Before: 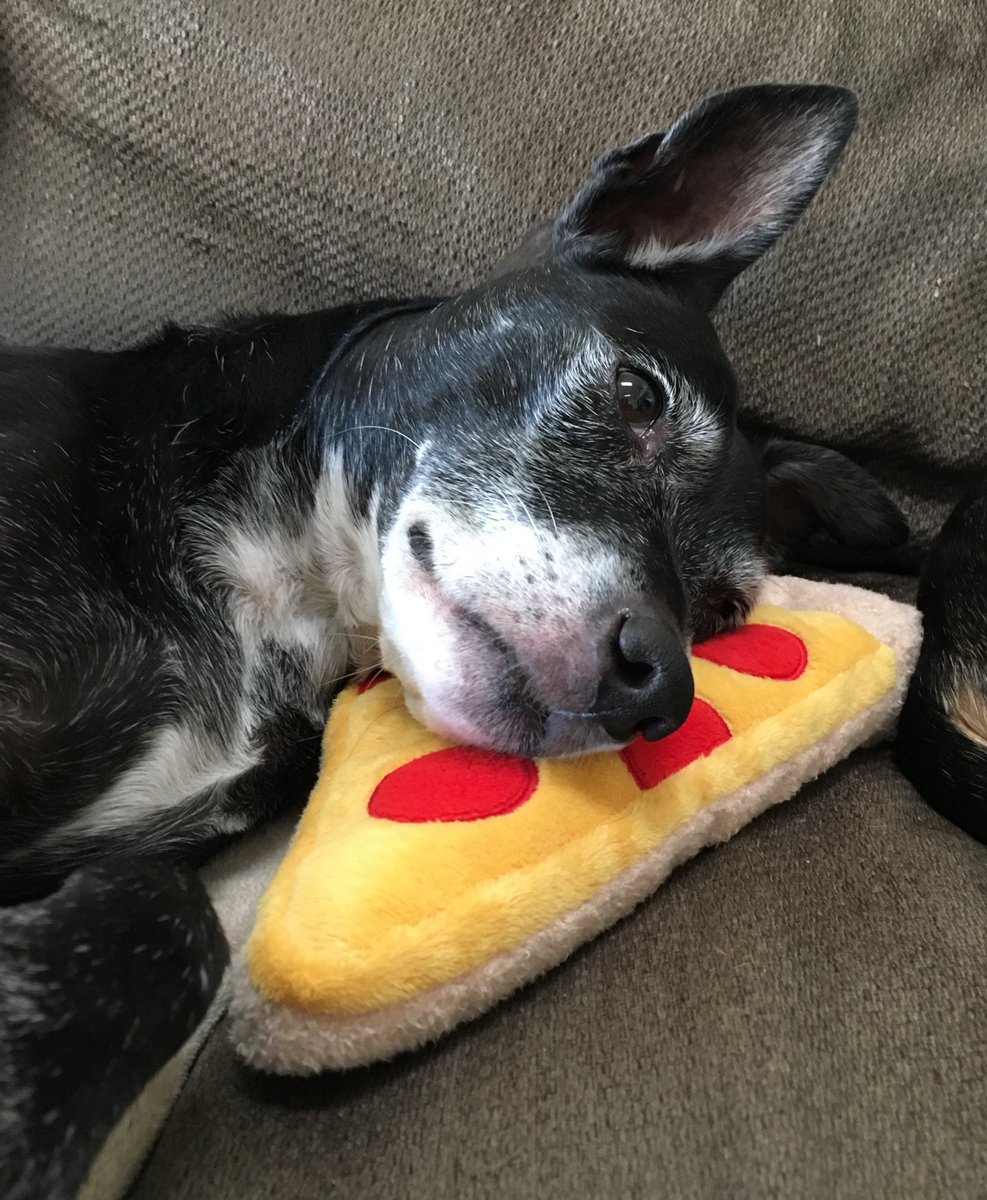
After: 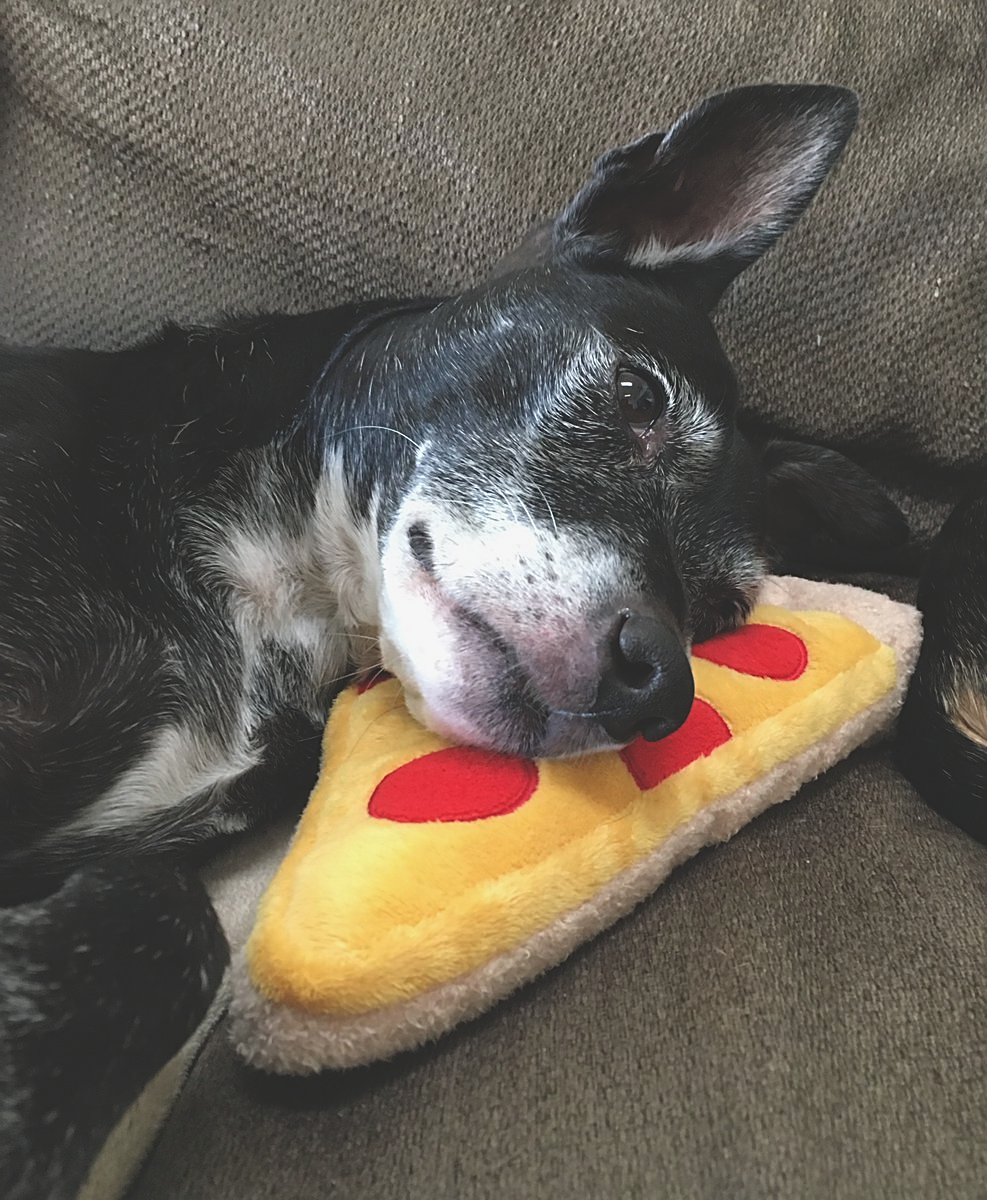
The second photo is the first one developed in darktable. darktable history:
exposure: black level correction -0.025, exposure -0.117 EV, compensate highlight preservation false
sharpen: on, module defaults
